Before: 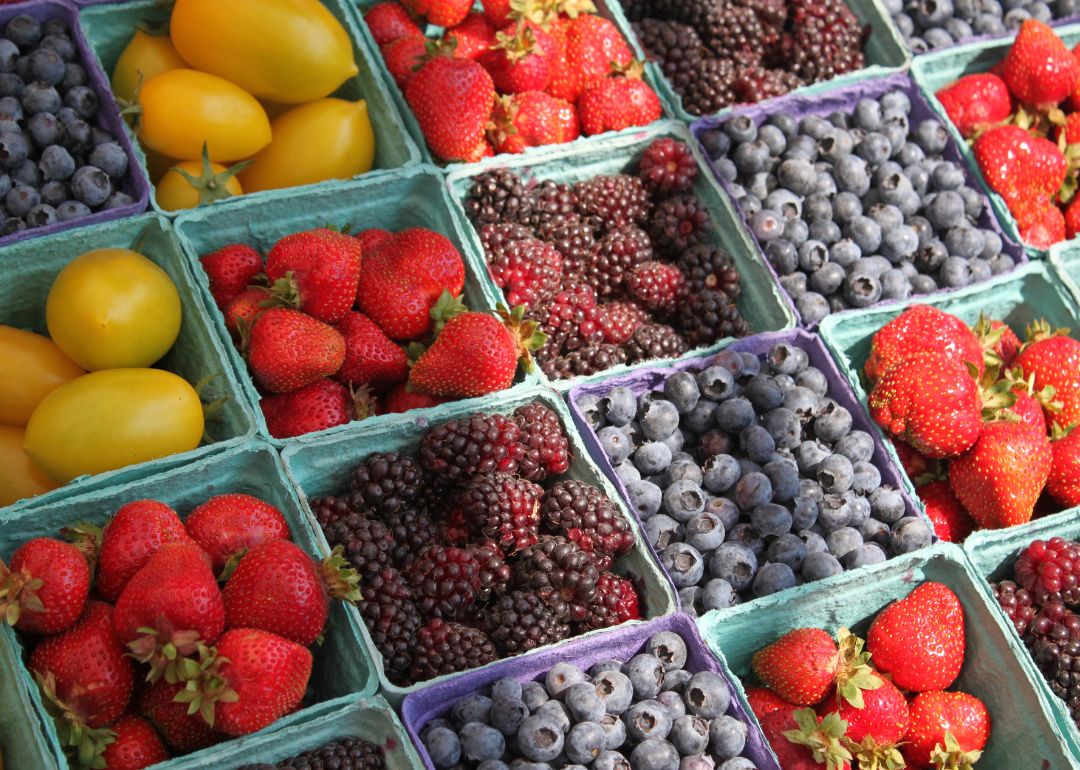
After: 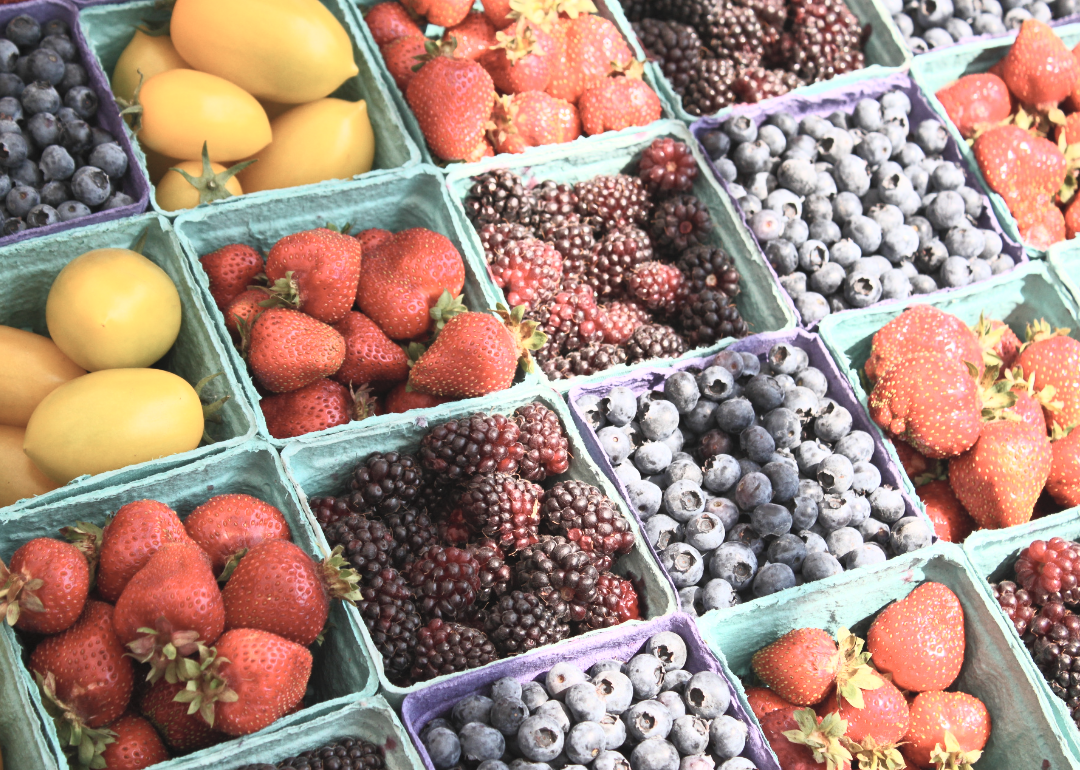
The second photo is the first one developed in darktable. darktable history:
contrast brightness saturation: contrast 0.445, brightness 0.551, saturation -0.205
